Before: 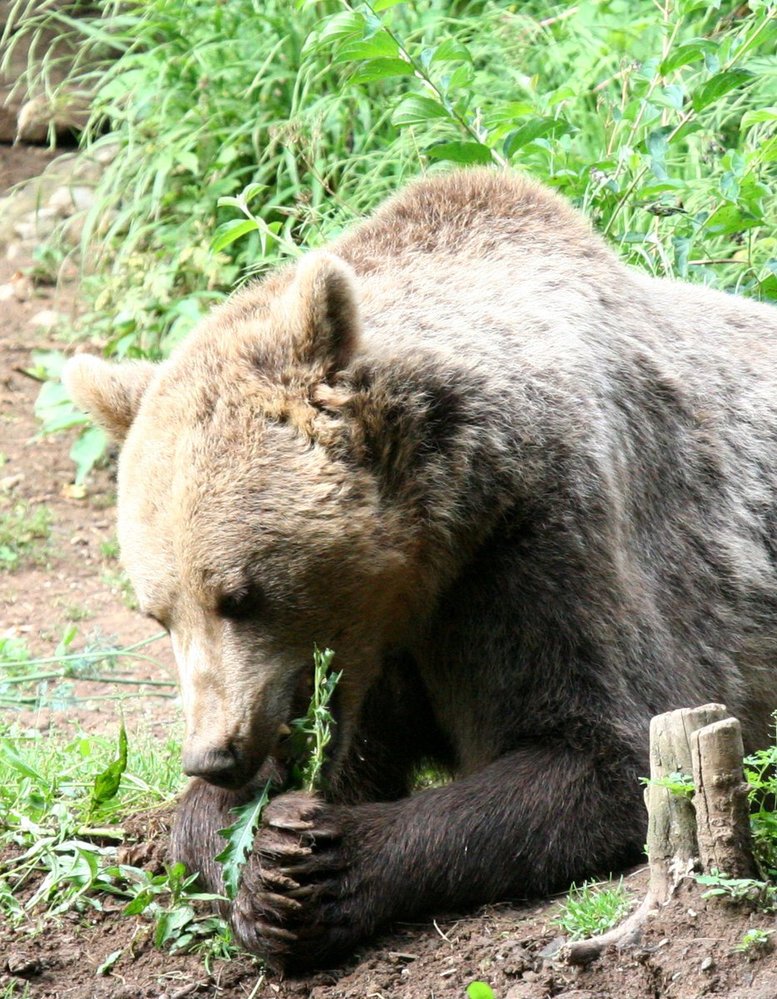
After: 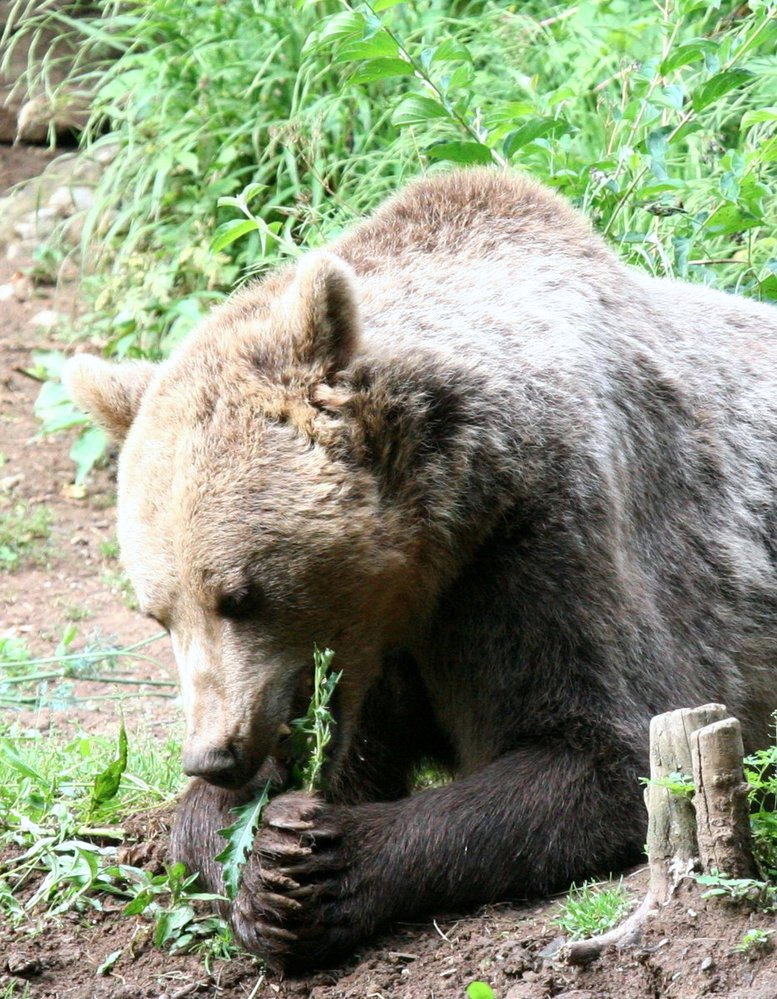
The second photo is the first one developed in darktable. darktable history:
color correction: highlights a* -0.151, highlights b* -5.28, shadows a* -0.146, shadows b* -0.086
